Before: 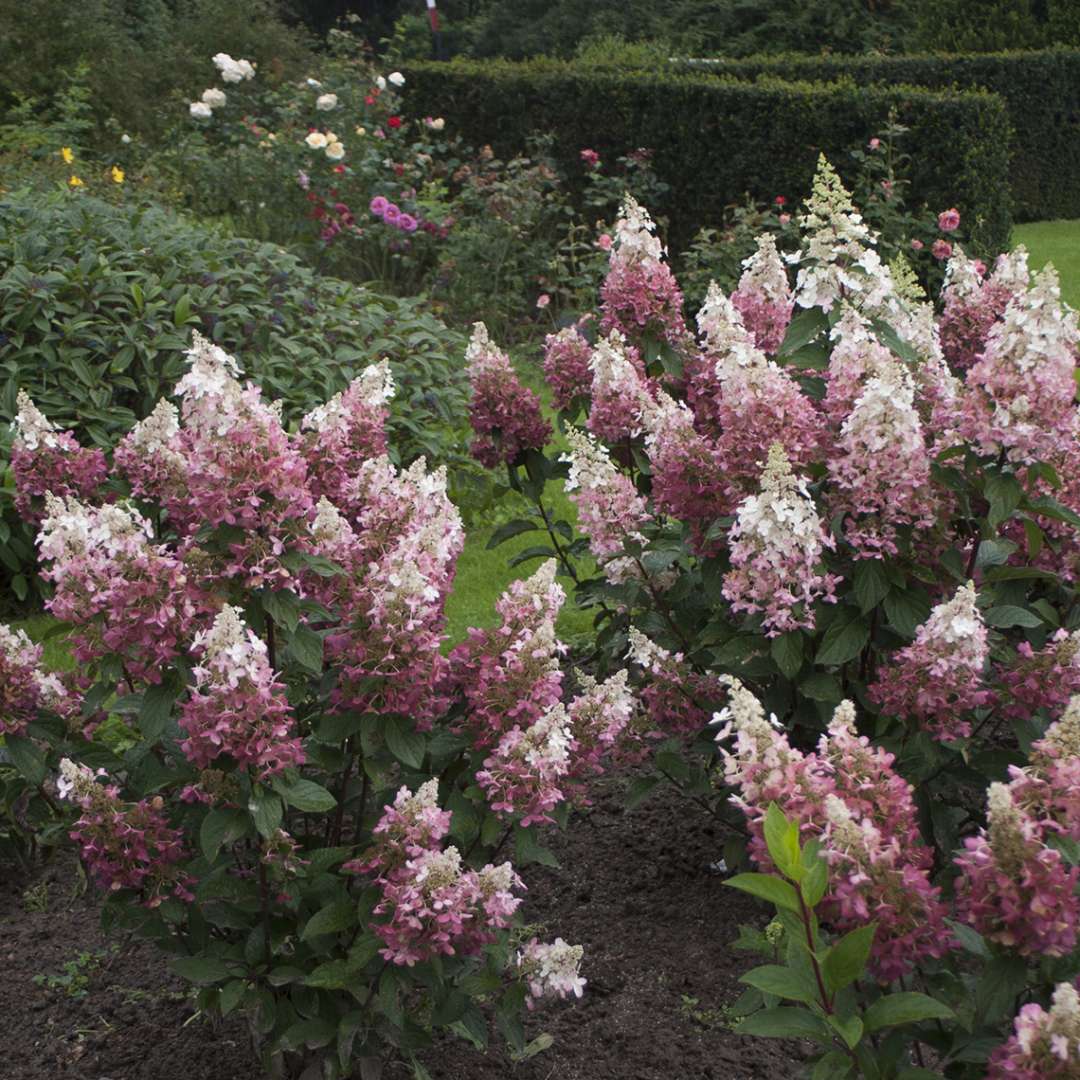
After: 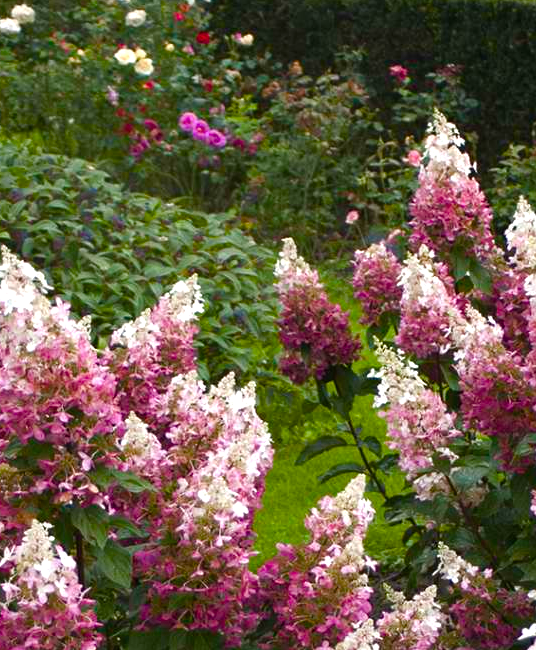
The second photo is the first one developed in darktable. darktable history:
crop: left 17.725%, top 7.841%, right 32.63%, bottom 31.959%
color balance rgb: linear chroma grading › shadows 9.494%, linear chroma grading › highlights 9.102%, linear chroma grading › global chroma 14.552%, linear chroma grading › mid-tones 14.736%, perceptual saturation grading › global saturation 25.582%, perceptual saturation grading › highlights -50.203%, perceptual saturation grading › shadows 30.134%, perceptual brilliance grading › global brilliance 11.021%, global vibrance 30.066%, contrast 9.672%
